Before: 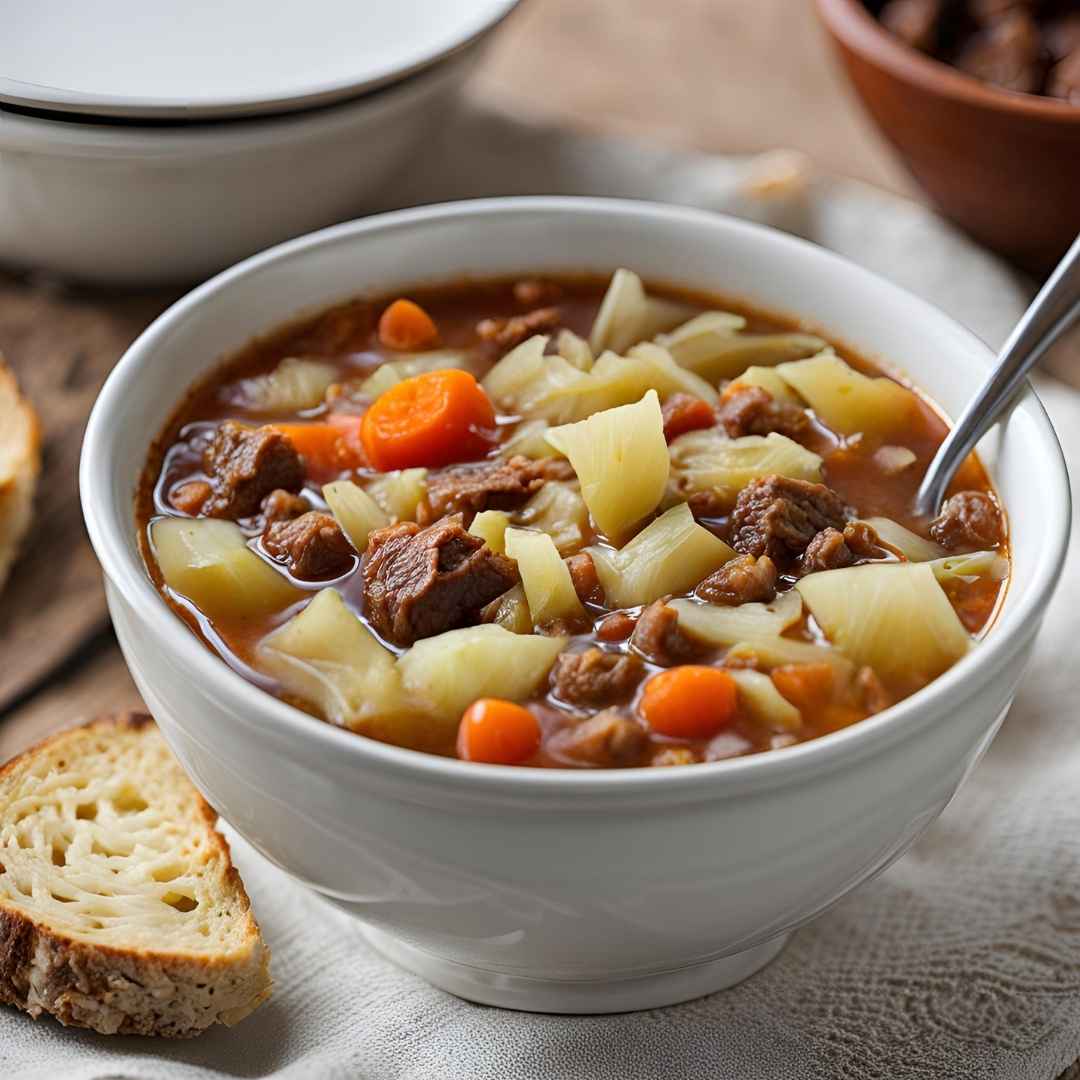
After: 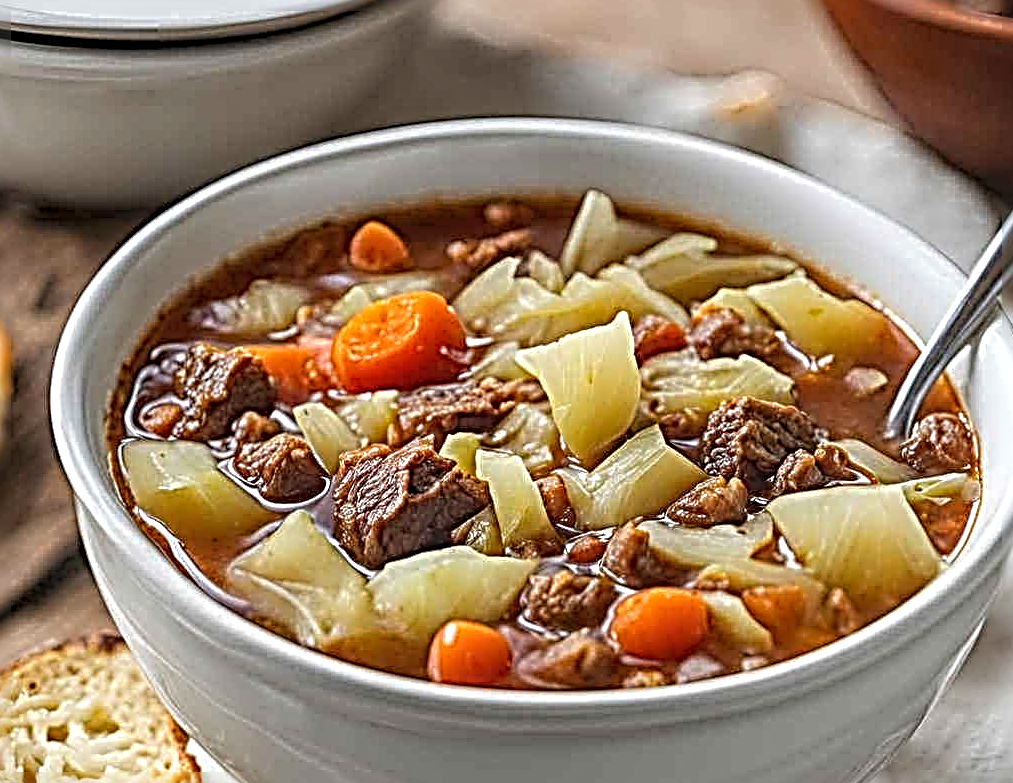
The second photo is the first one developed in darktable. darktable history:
crop: left 2.737%, top 7.287%, right 3.421%, bottom 20.179%
local contrast: highlights 0%, shadows 0%, detail 133%
sharpen: radius 4.001, amount 2
exposure: exposure 0.2 EV, compensate highlight preservation false
